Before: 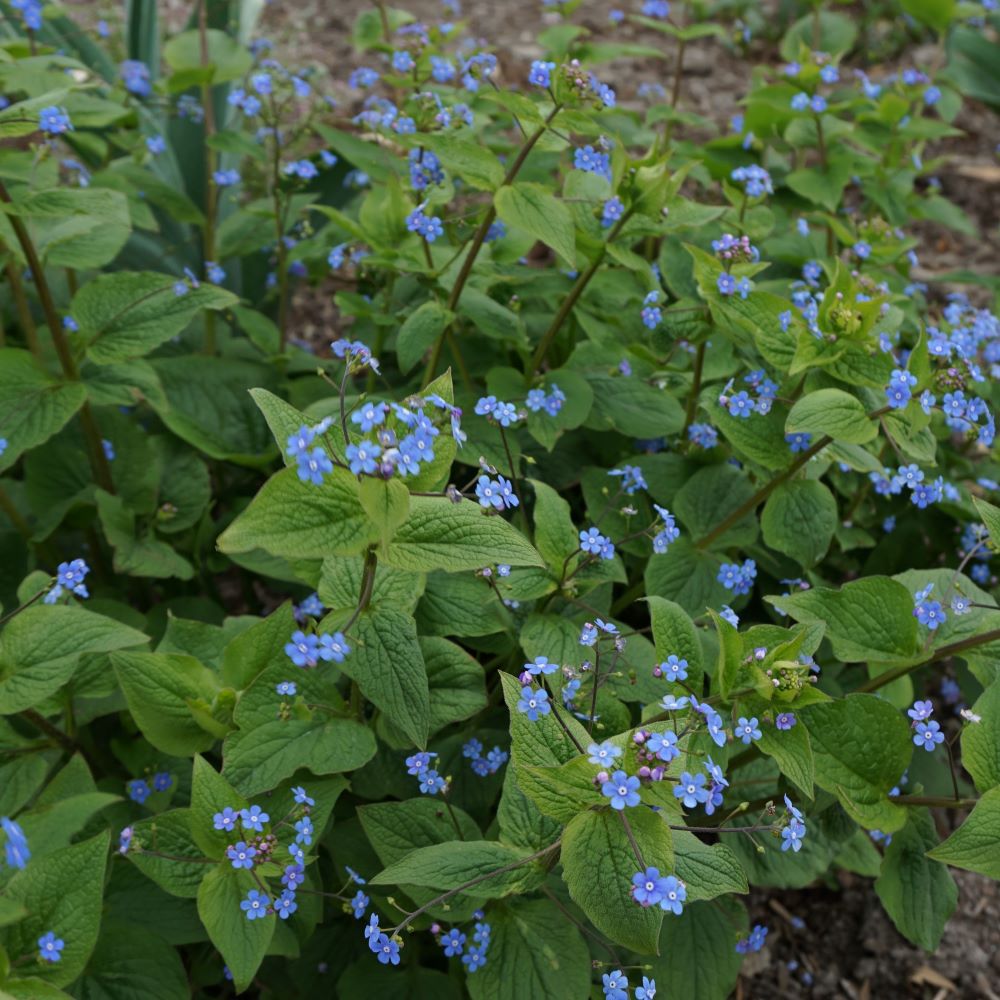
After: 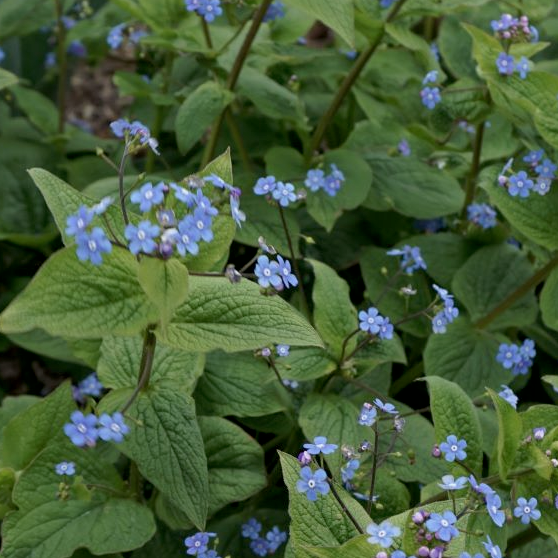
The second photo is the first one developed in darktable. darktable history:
exposure: black level correction 0.005, exposure 0.014 EV, compensate highlight preservation false
crop and rotate: left 22.13%, top 22.054%, right 22.026%, bottom 22.102%
contrast brightness saturation: saturation -0.17
